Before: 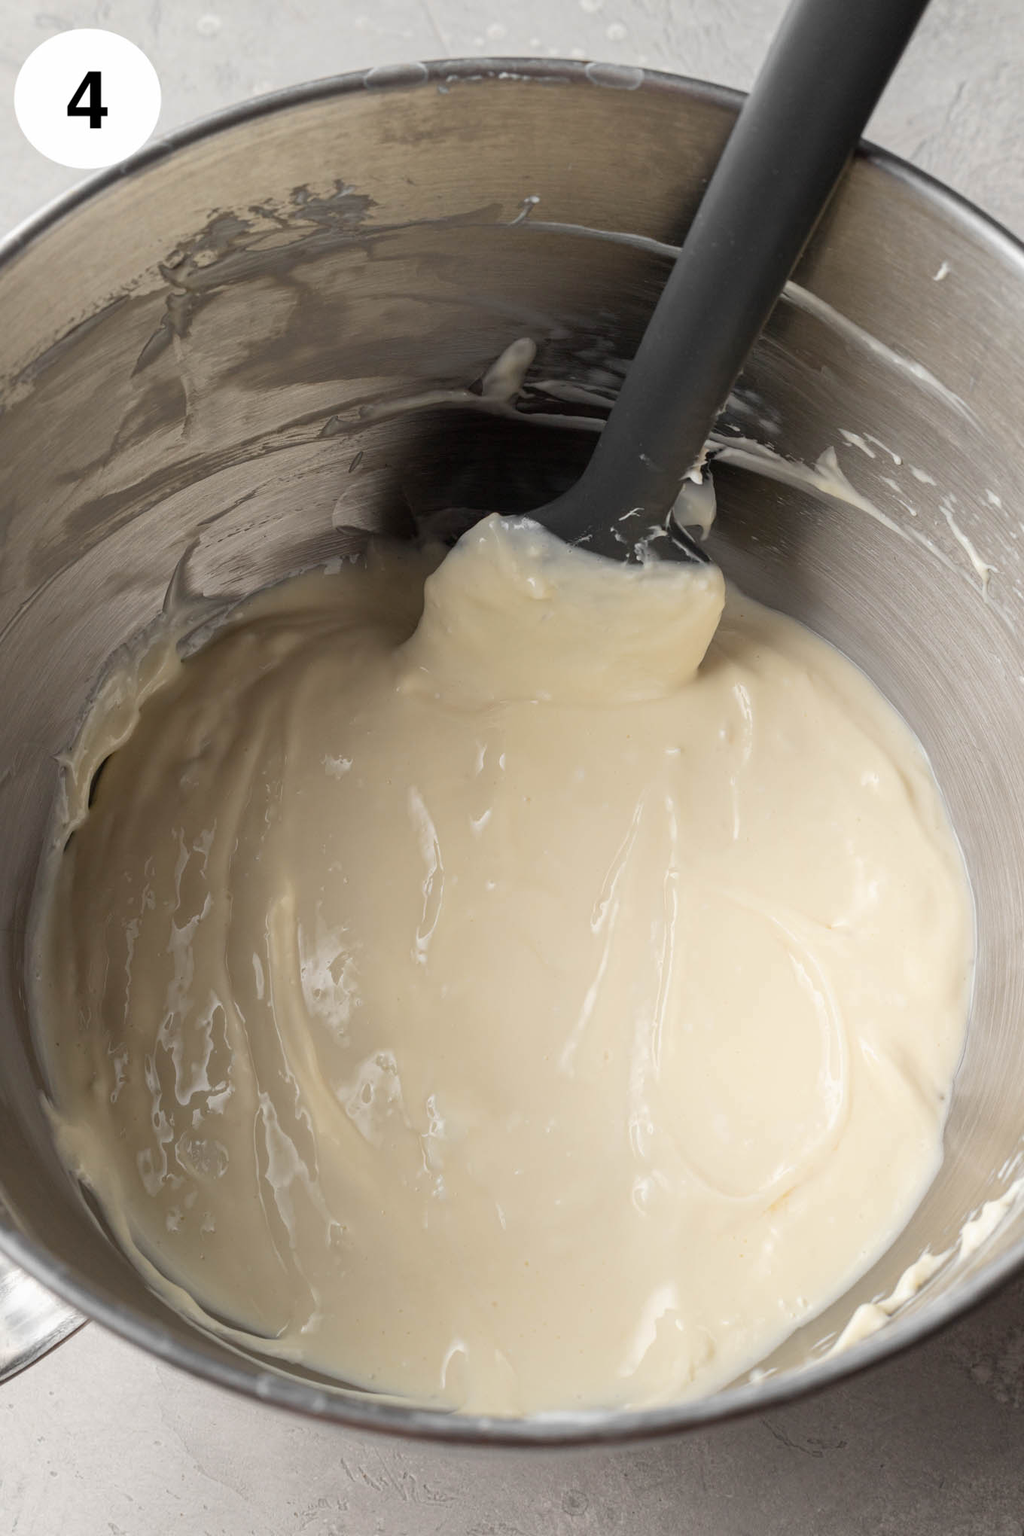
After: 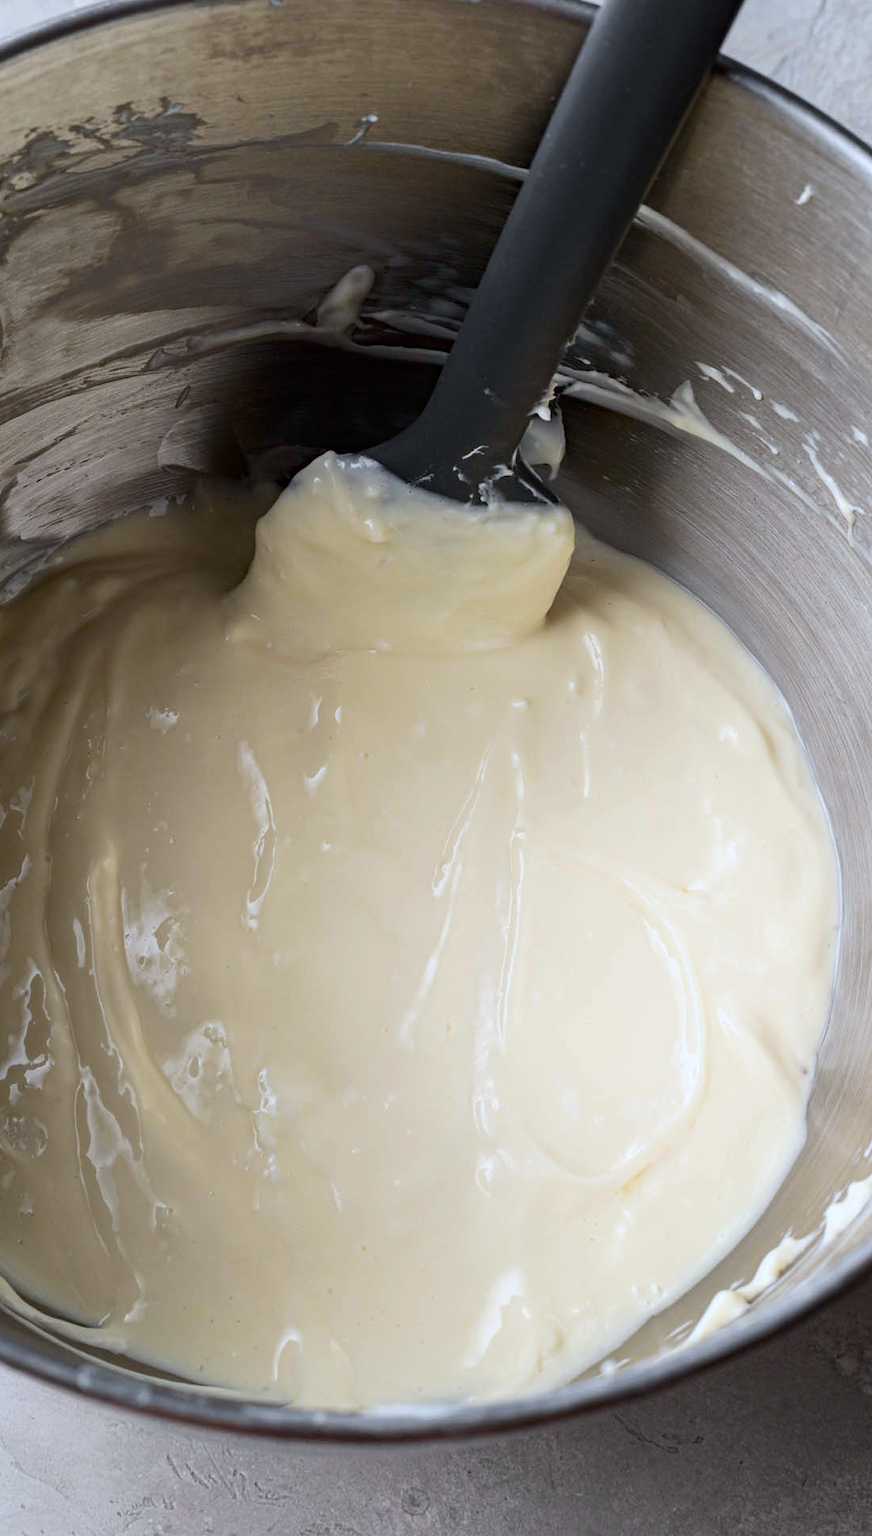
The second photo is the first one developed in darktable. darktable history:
white balance: red 0.954, blue 1.079
haze removal: adaptive false
contrast brightness saturation: contrast 0.13, brightness -0.05, saturation 0.16
crop and rotate: left 17.959%, top 5.771%, right 1.742%
